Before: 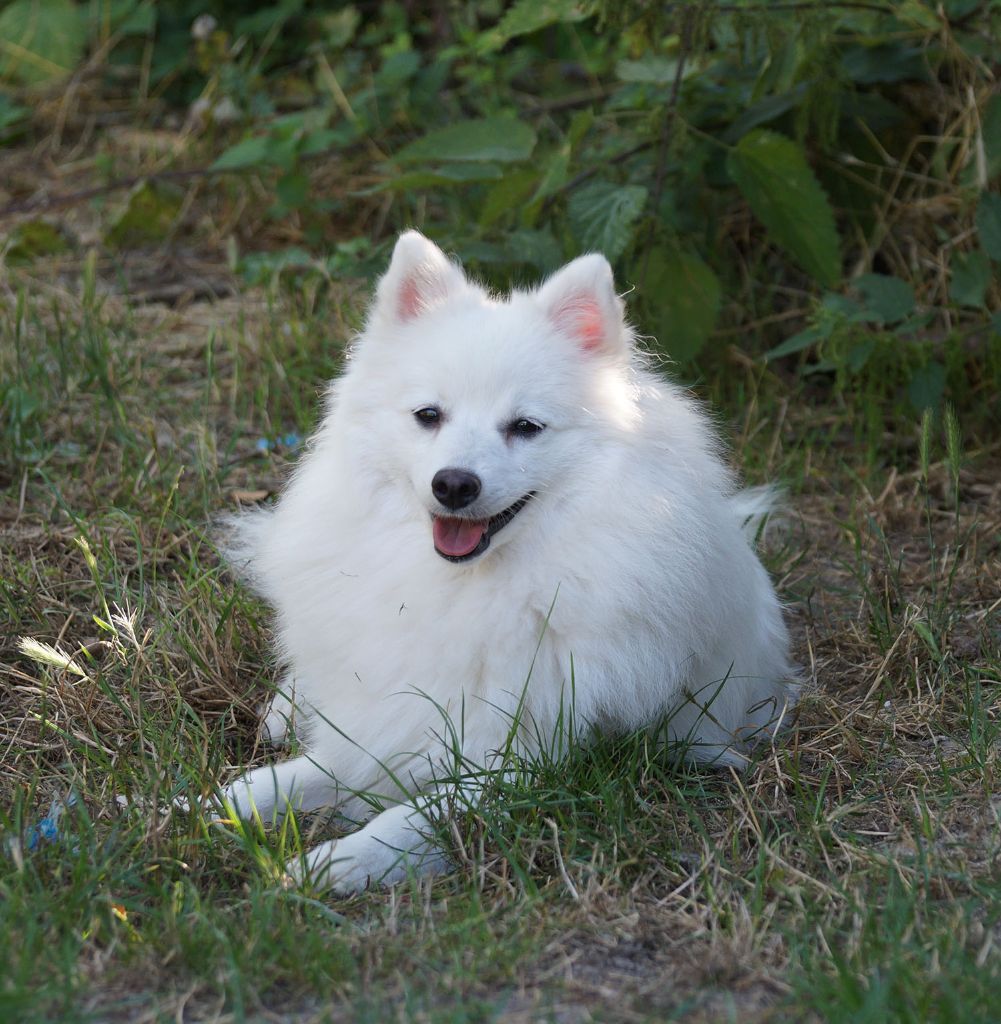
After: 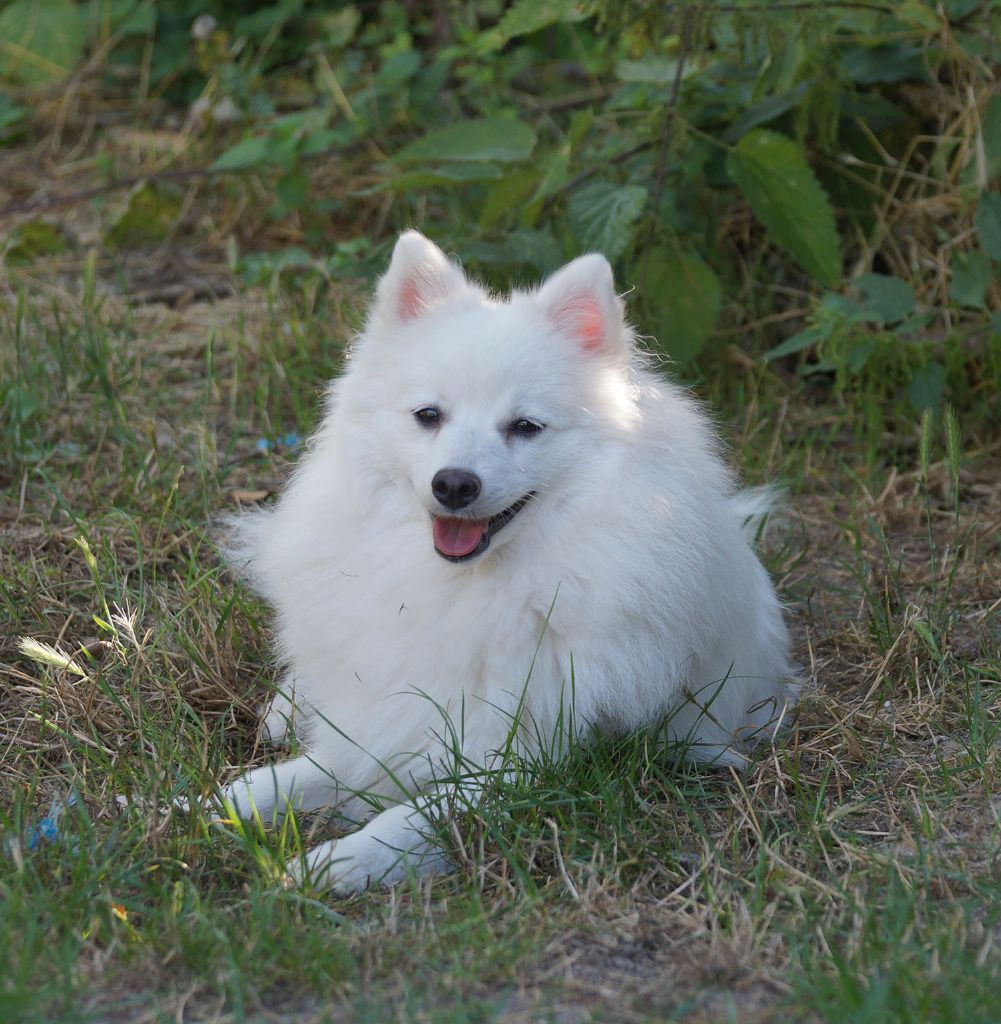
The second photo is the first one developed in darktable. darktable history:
shadows and highlights: highlights color adjustment 49.19%
